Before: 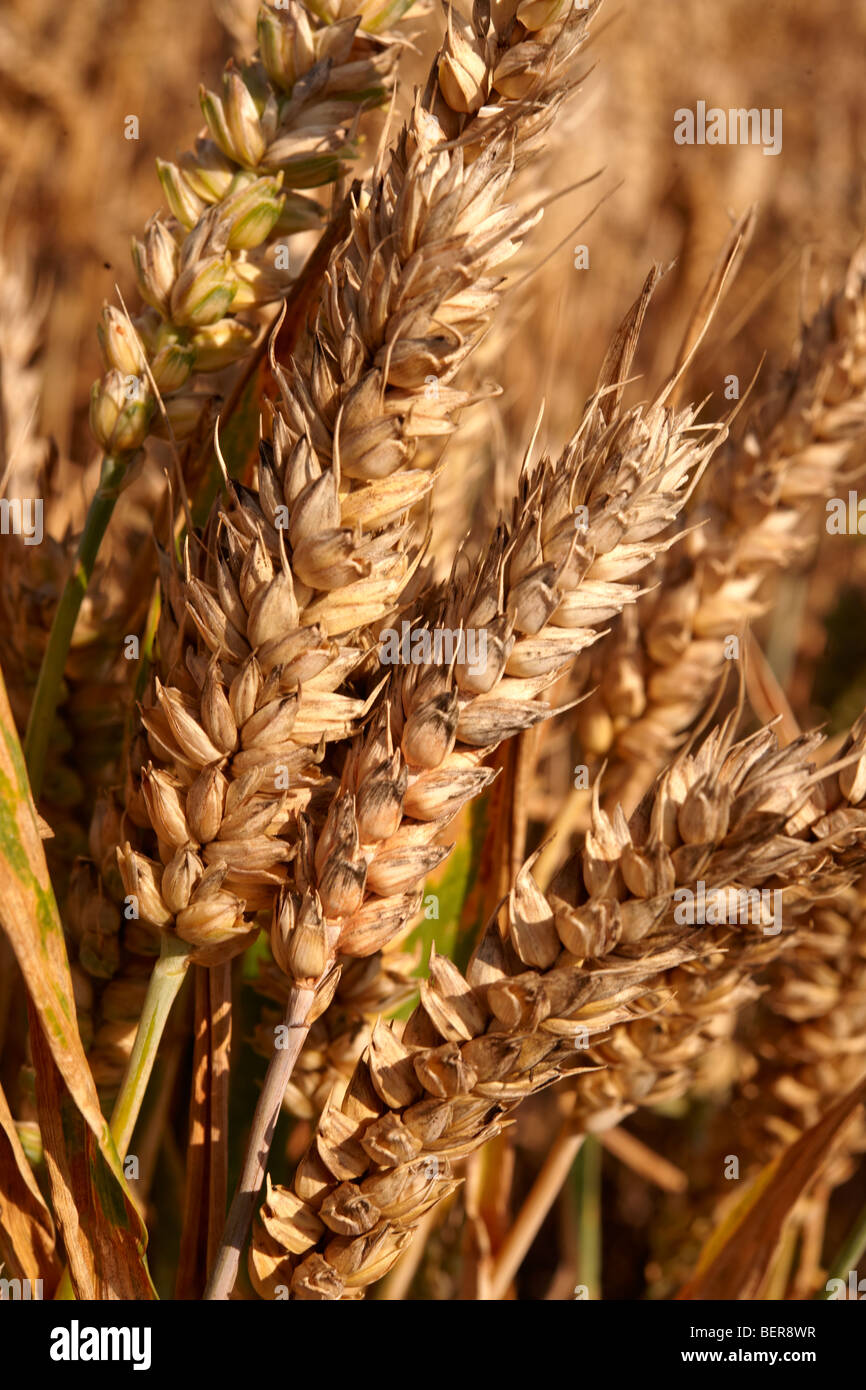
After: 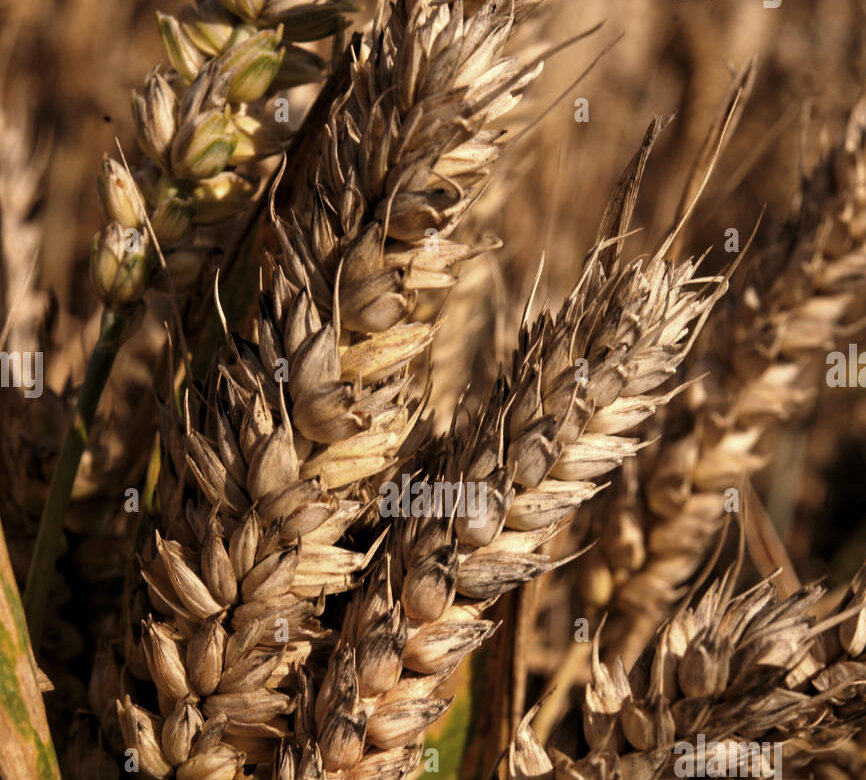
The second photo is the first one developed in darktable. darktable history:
levels: levels [0.101, 0.578, 0.953]
crop and rotate: top 10.605%, bottom 33.274%
contrast brightness saturation: contrast -0.1, saturation -0.1
